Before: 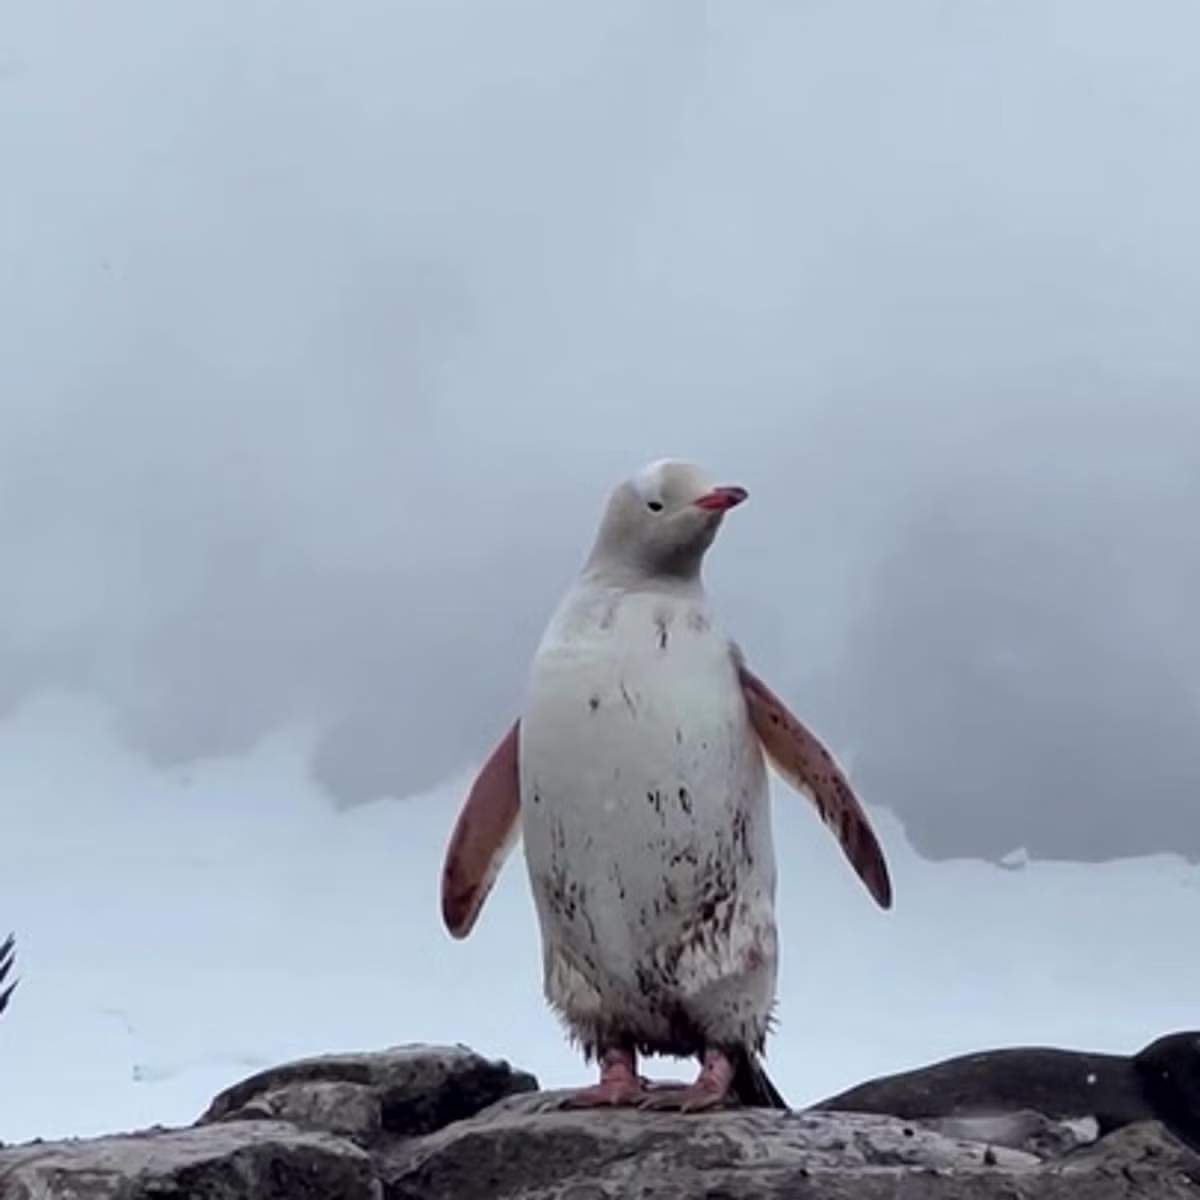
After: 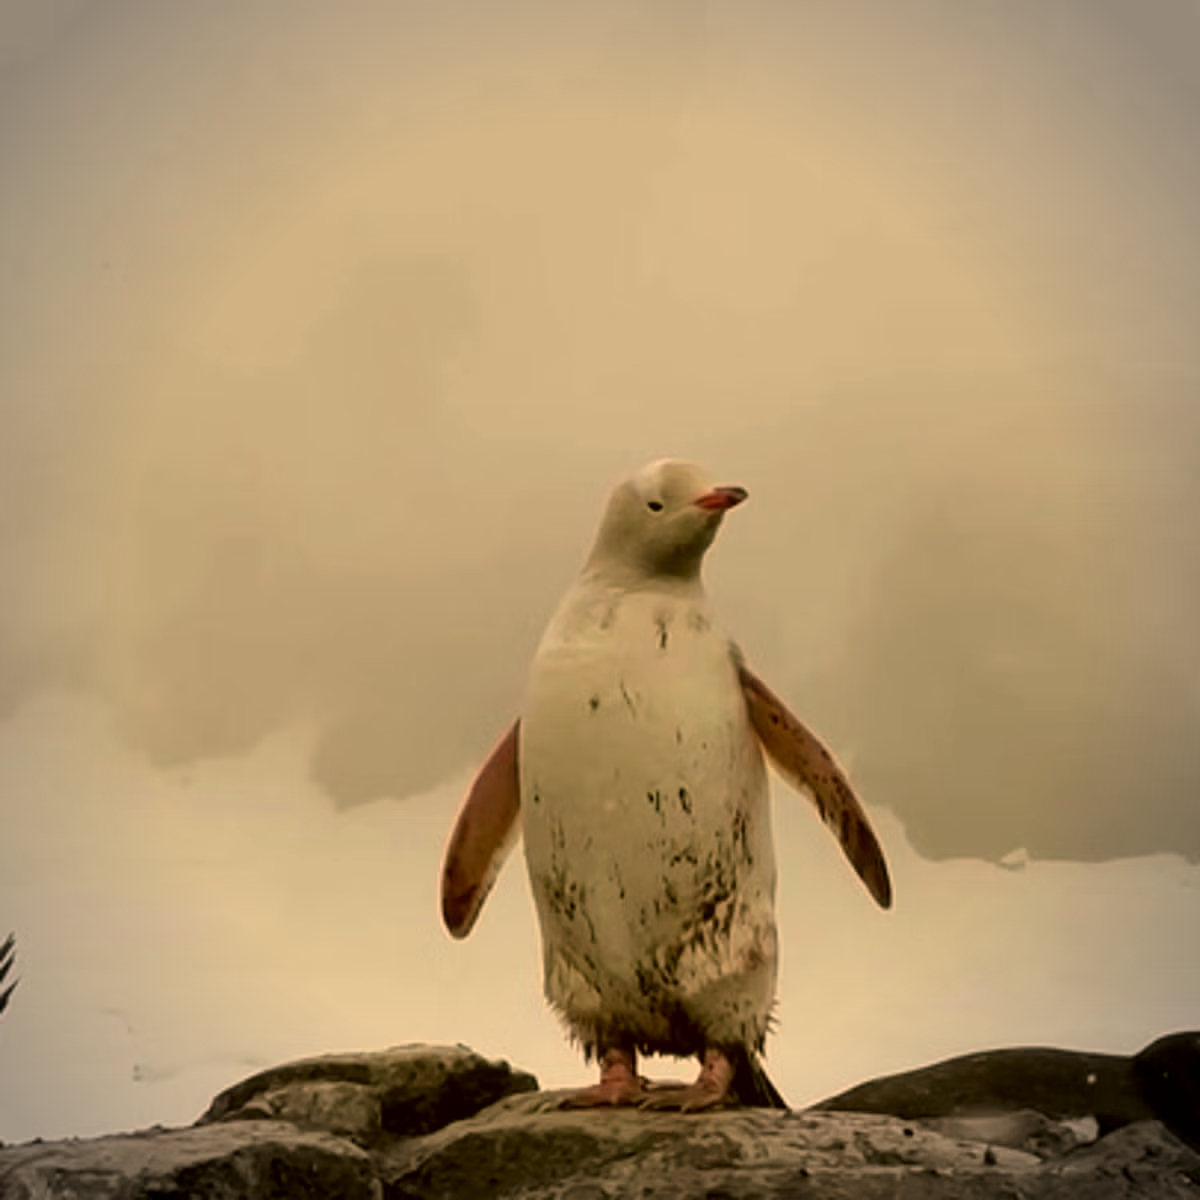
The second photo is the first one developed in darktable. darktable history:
white balance: red 1.123, blue 0.83
exposure: exposure -0.177 EV, compensate highlight preservation false
vignetting: on, module defaults
color correction: highlights a* 8.98, highlights b* 15.09, shadows a* -0.49, shadows b* 26.52
